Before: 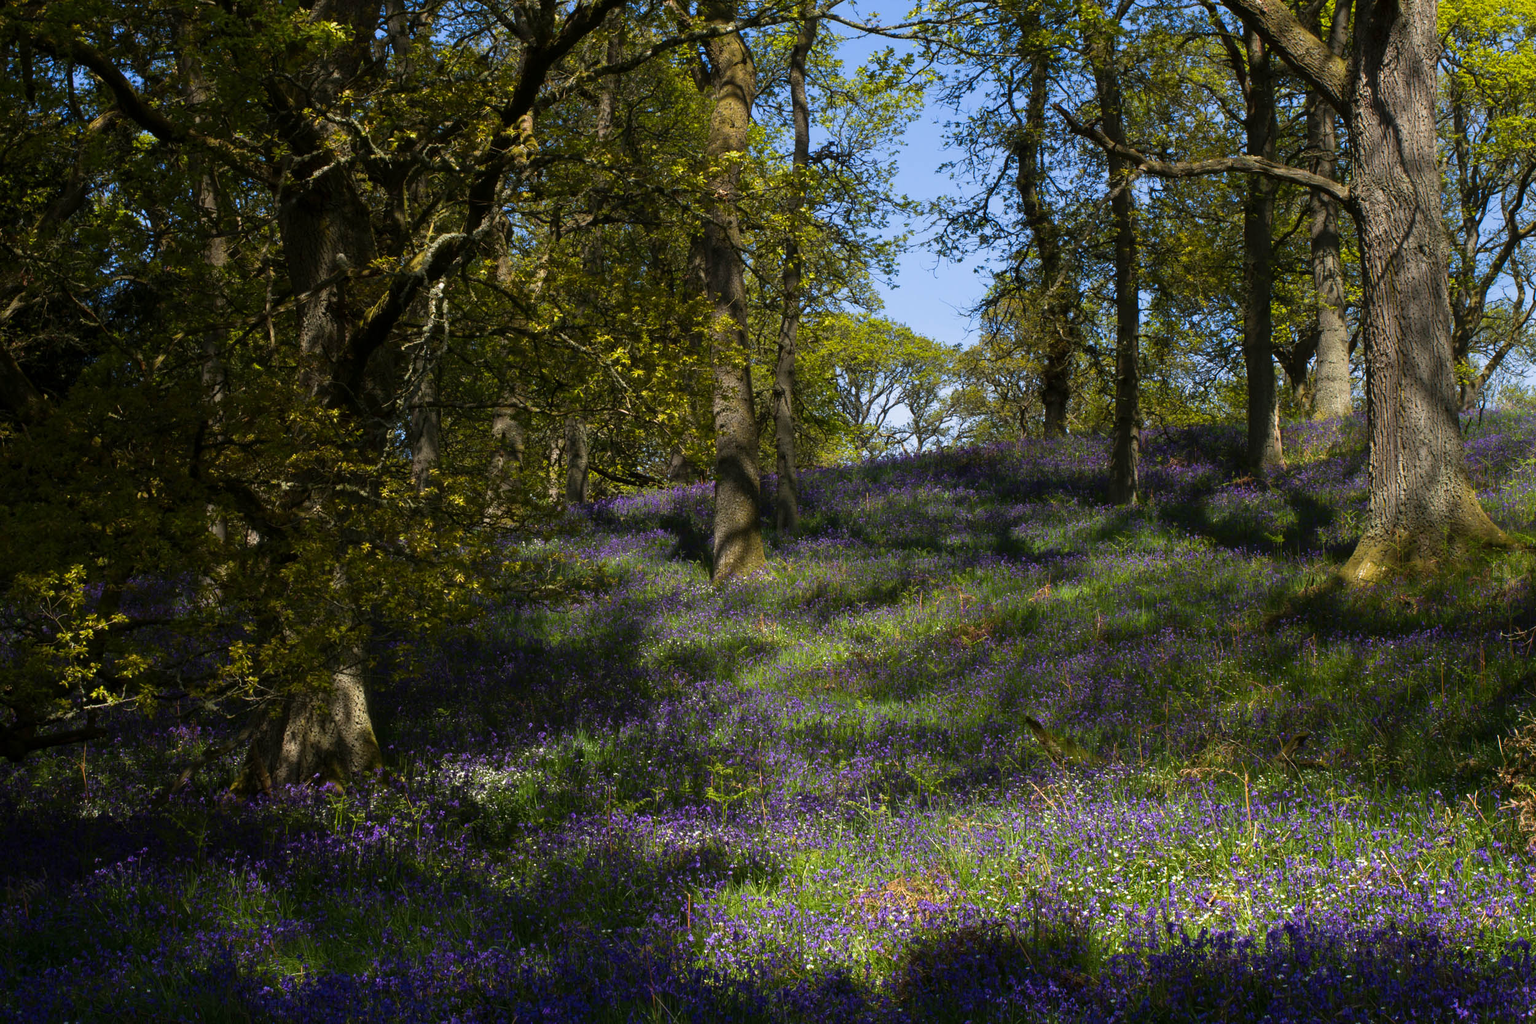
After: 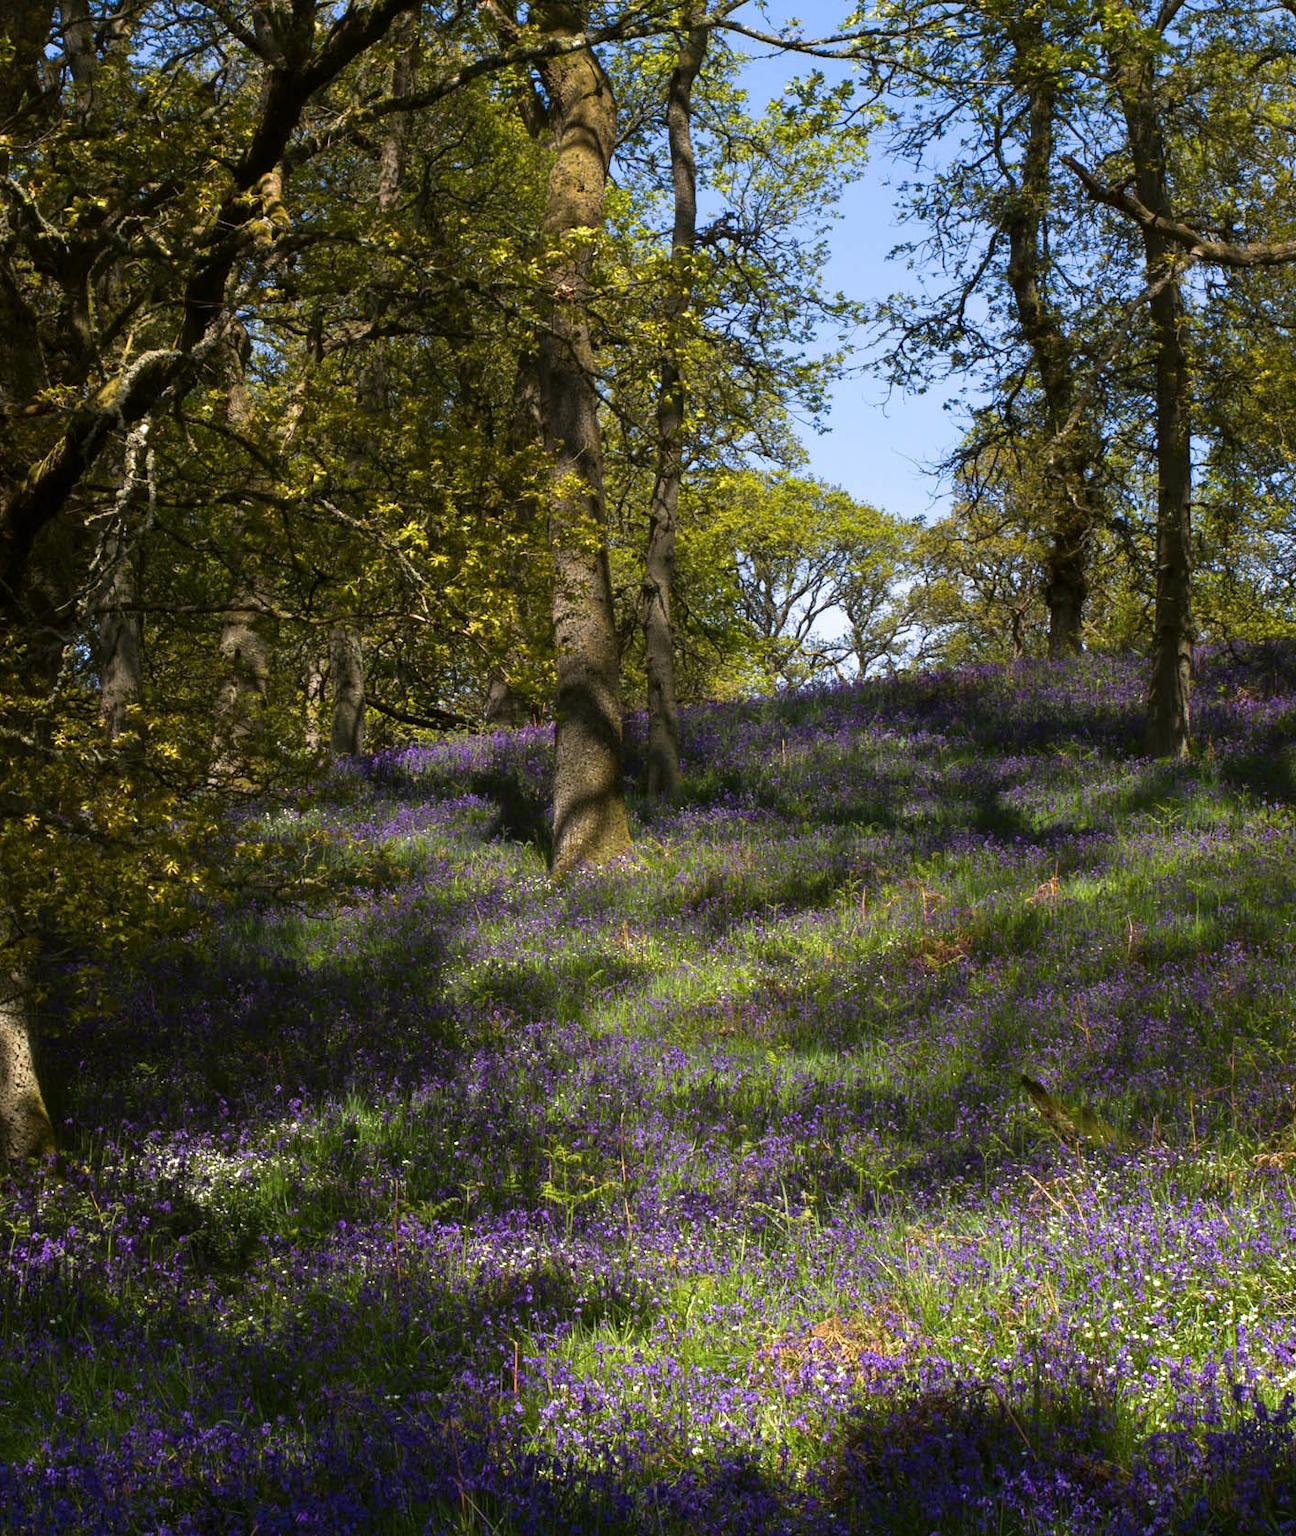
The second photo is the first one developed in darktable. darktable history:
exposure: exposure 0.3 EV, compensate highlight preservation false
crop and rotate: left 22.516%, right 21.234%
color correction: highlights a* 3.12, highlights b* -1.55, shadows a* -0.101, shadows b* 2.52, saturation 0.98
